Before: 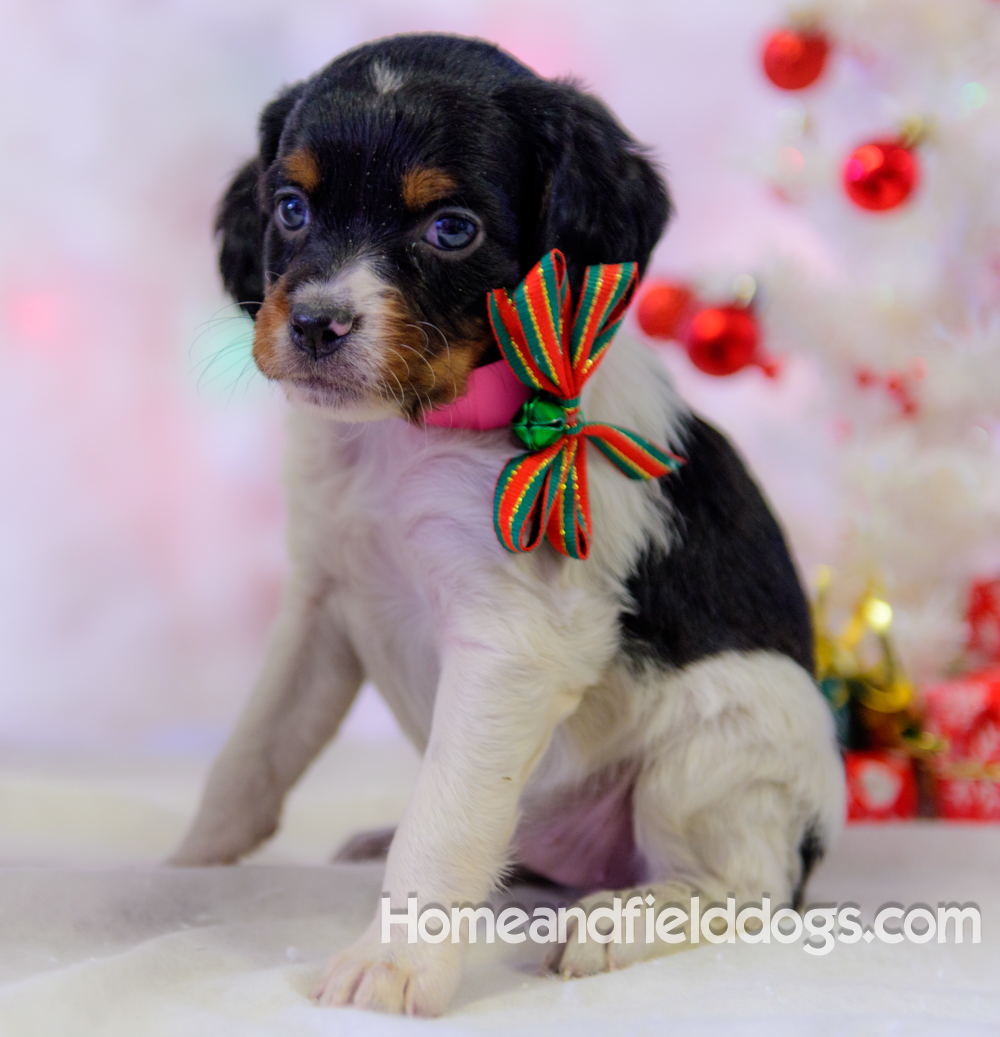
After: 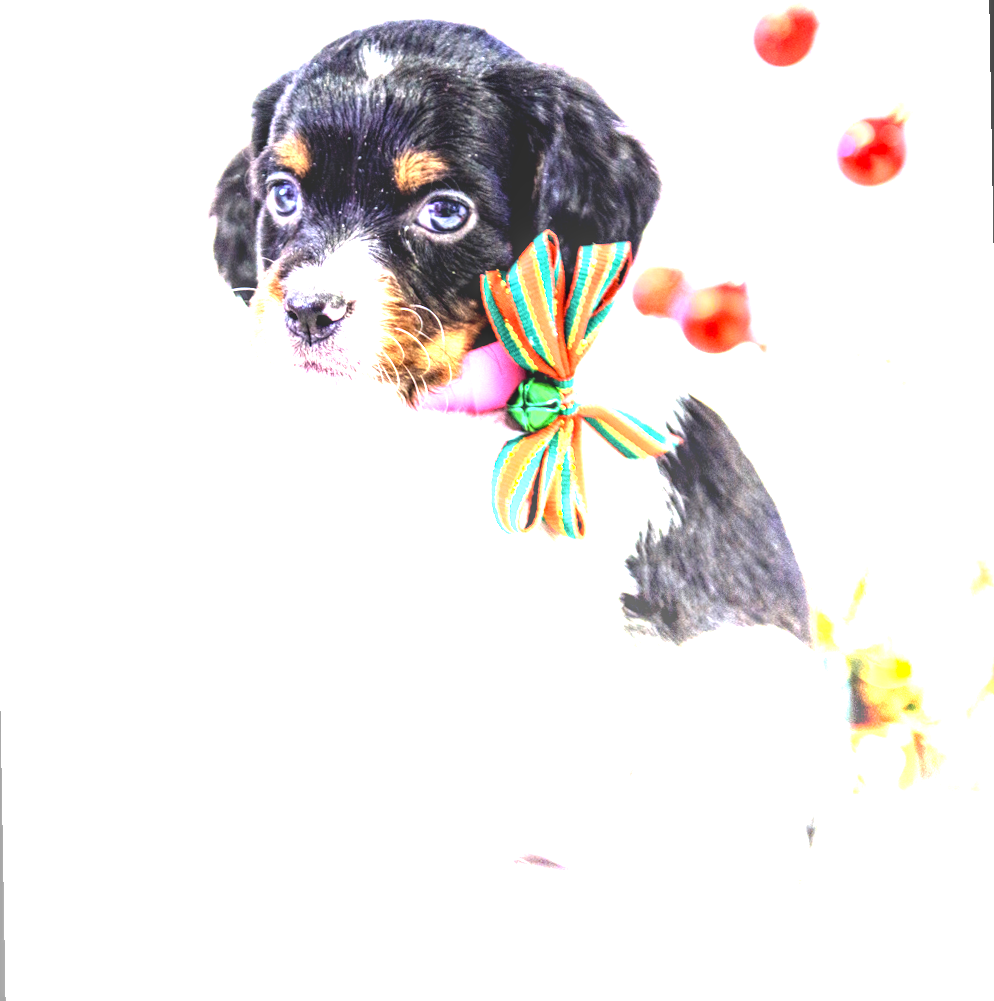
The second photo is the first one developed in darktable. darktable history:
rotate and perspective: rotation -1°, crop left 0.011, crop right 0.989, crop top 0.025, crop bottom 0.975
tone equalizer: -8 EV -0.75 EV, -7 EV -0.7 EV, -6 EV -0.6 EV, -5 EV -0.4 EV, -3 EV 0.4 EV, -2 EV 0.6 EV, -1 EV 0.7 EV, +0 EV 0.75 EV, edges refinement/feathering 500, mask exposure compensation -1.57 EV, preserve details no
local contrast: detail 160%
exposure: black level correction 0.001, exposure 1.84 EV, compensate highlight preservation false
graduated density: density -3.9 EV
